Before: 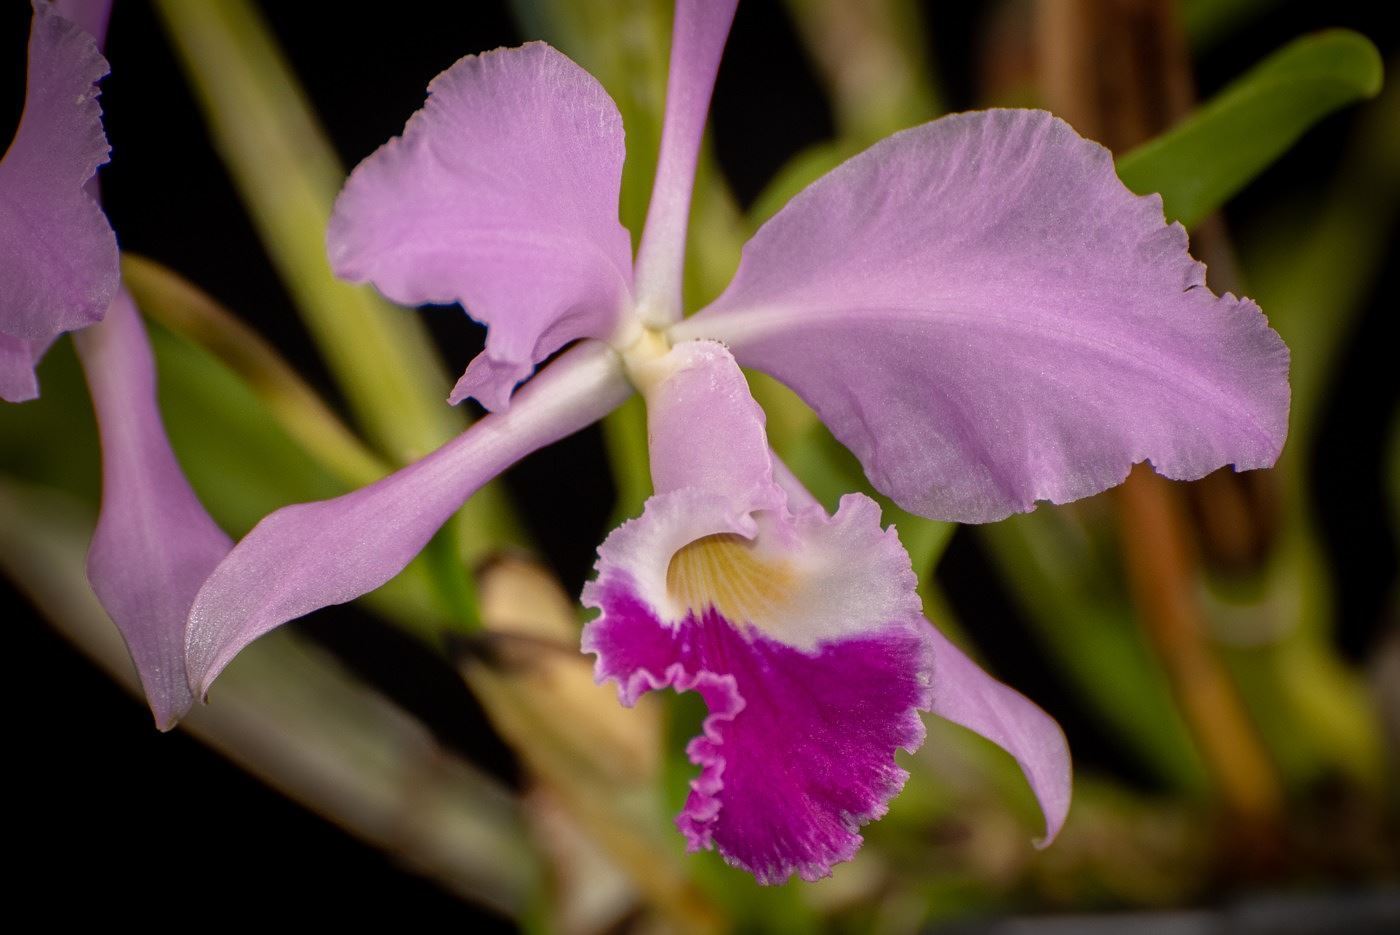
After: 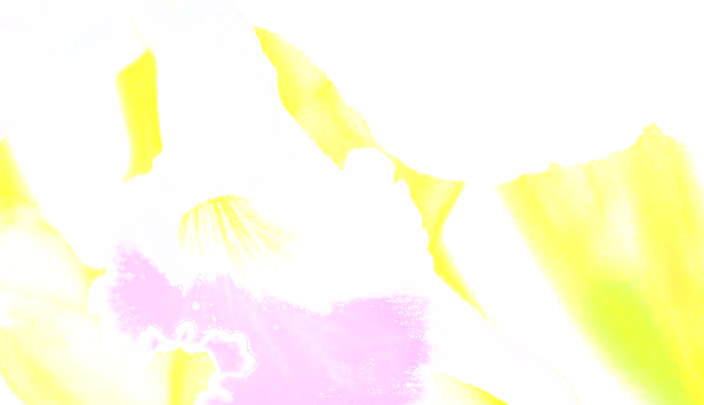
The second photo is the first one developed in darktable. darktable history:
sharpen: radius 3.158, amount 1.731
crop: left 35.03%, top 36.625%, right 14.663%, bottom 20.057%
white balance: red 0.871, blue 1.249
contrast brightness saturation: saturation -0.05
bloom: size 25%, threshold 5%, strength 90%
exposure: black level correction 0, exposure 1.45 EV, compensate exposure bias true, compensate highlight preservation false
base curve: curves: ch0 [(0, 0) (0.007, 0.004) (0.027, 0.03) (0.046, 0.07) (0.207, 0.54) (0.442, 0.872) (0.673, 0.972) (1, 1)], preserve colors none
